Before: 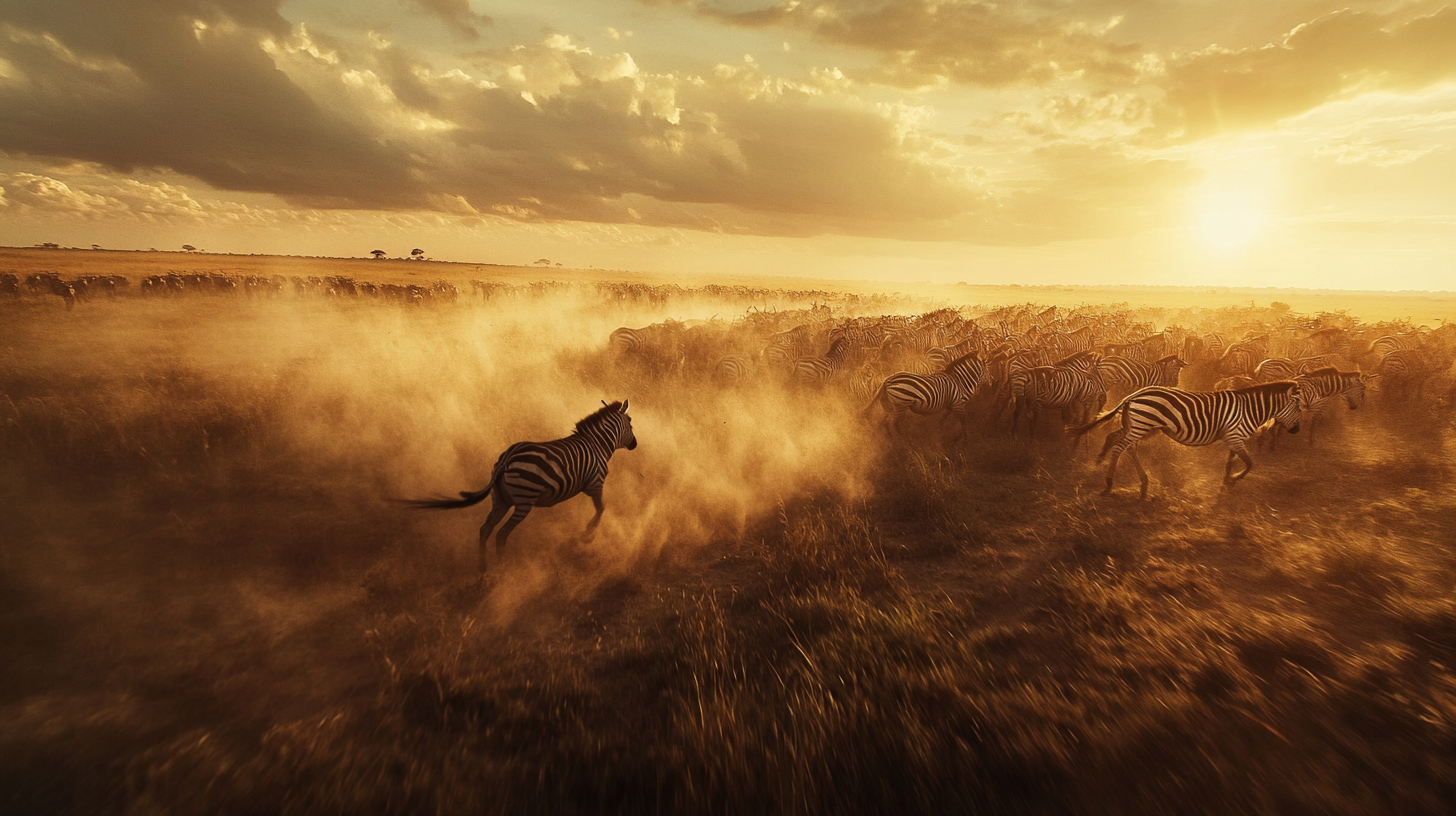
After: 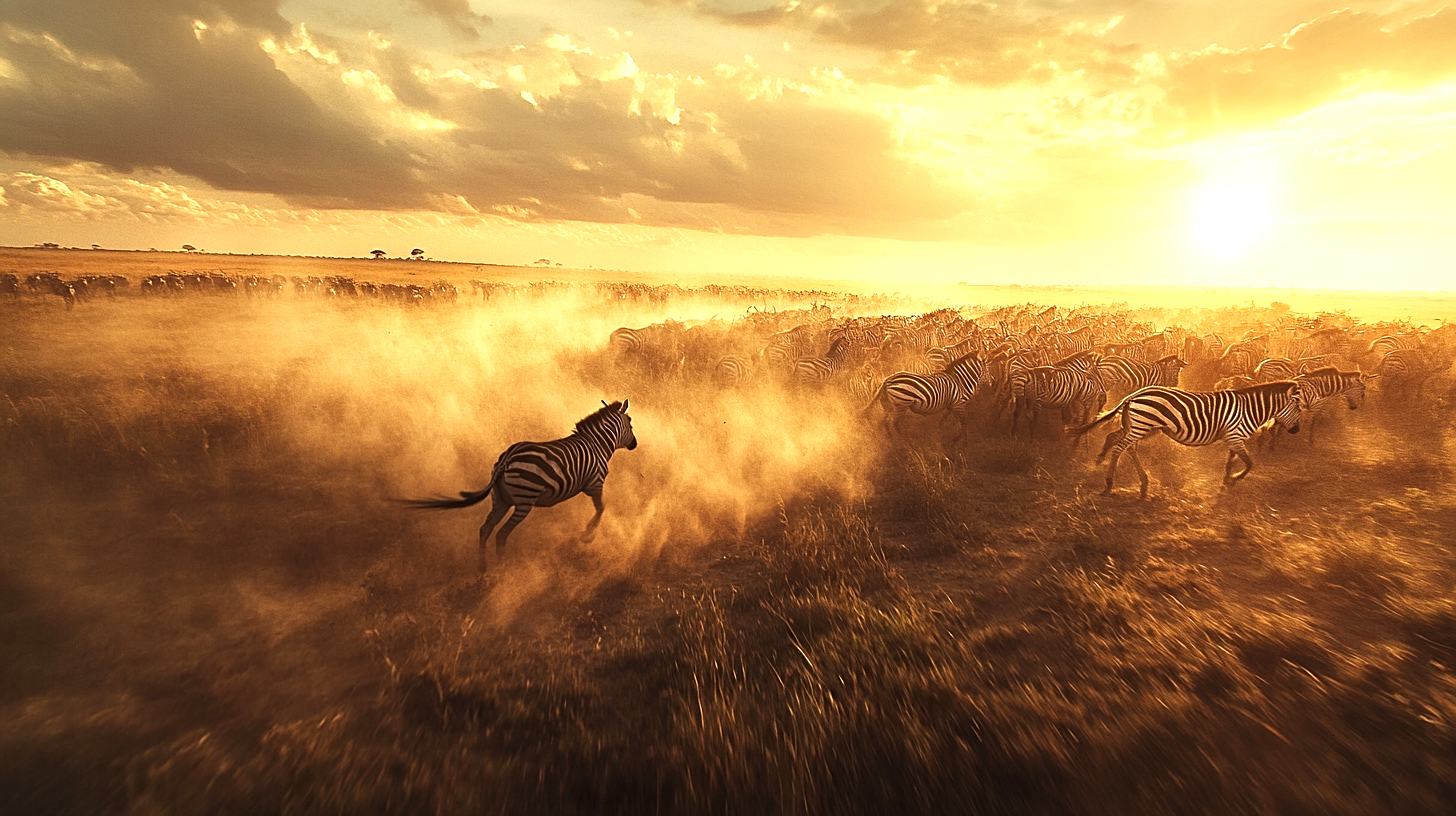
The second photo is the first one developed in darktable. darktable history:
sharpen: on, module defaults
exposure: black level correction 0, exposure 0.697 EV, compensate highlight preservation false
